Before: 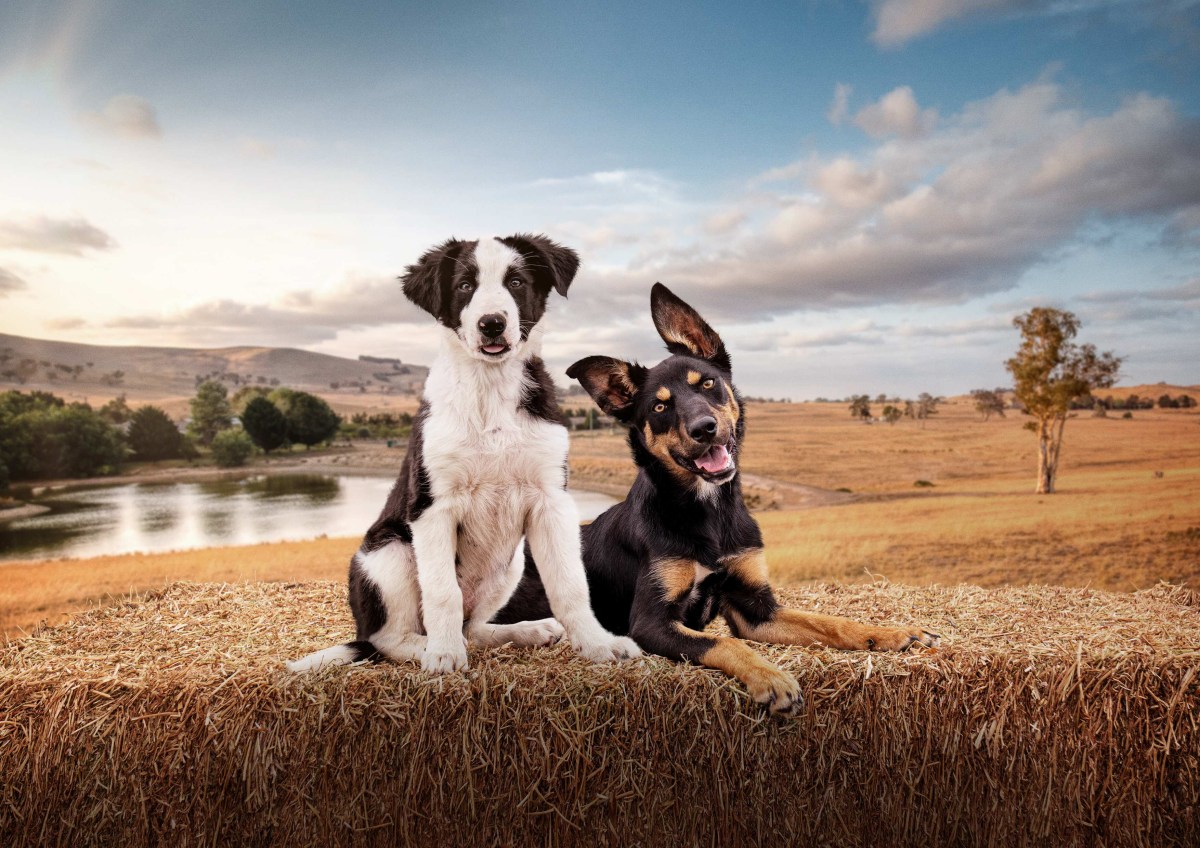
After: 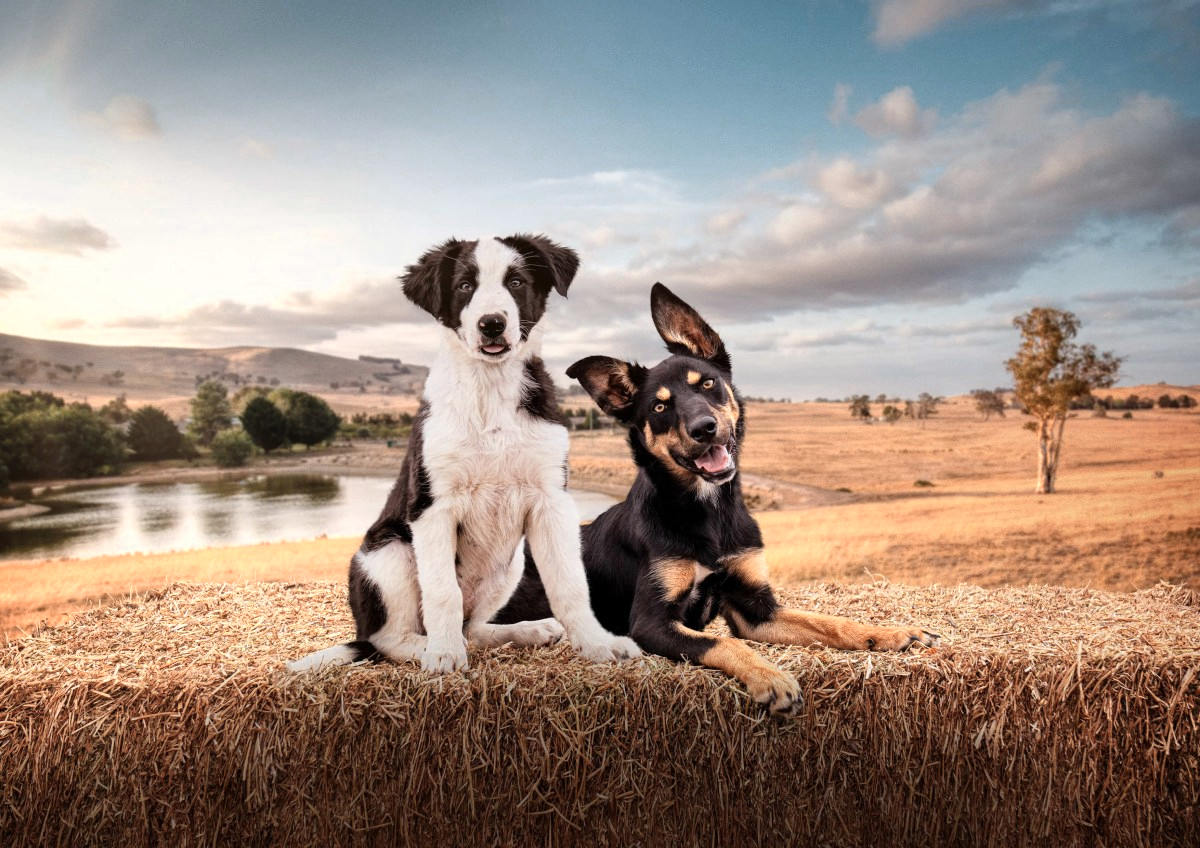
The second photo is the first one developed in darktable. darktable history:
exposure: exposure -0.05 EV
color zones: curves: ch0 [(0.018, 0.548) (0.224, 0.64) (0.425, 0.447) (0.675, 0.575) (0.732, 0.579)]; ch1 [(0.066, 0.487) (0.25, 0.5) (0.404, 0.43) (0.75, 0.421) (0.956, 0.421)]; ch2 [(0.044, 0.561) (0.215, 0.465) (0.399, 0.544) (0.465, 0.548) (0.614, 0.447) (0.724, 0.43) (0.882, 0.623) (0.956, 0.632)]
